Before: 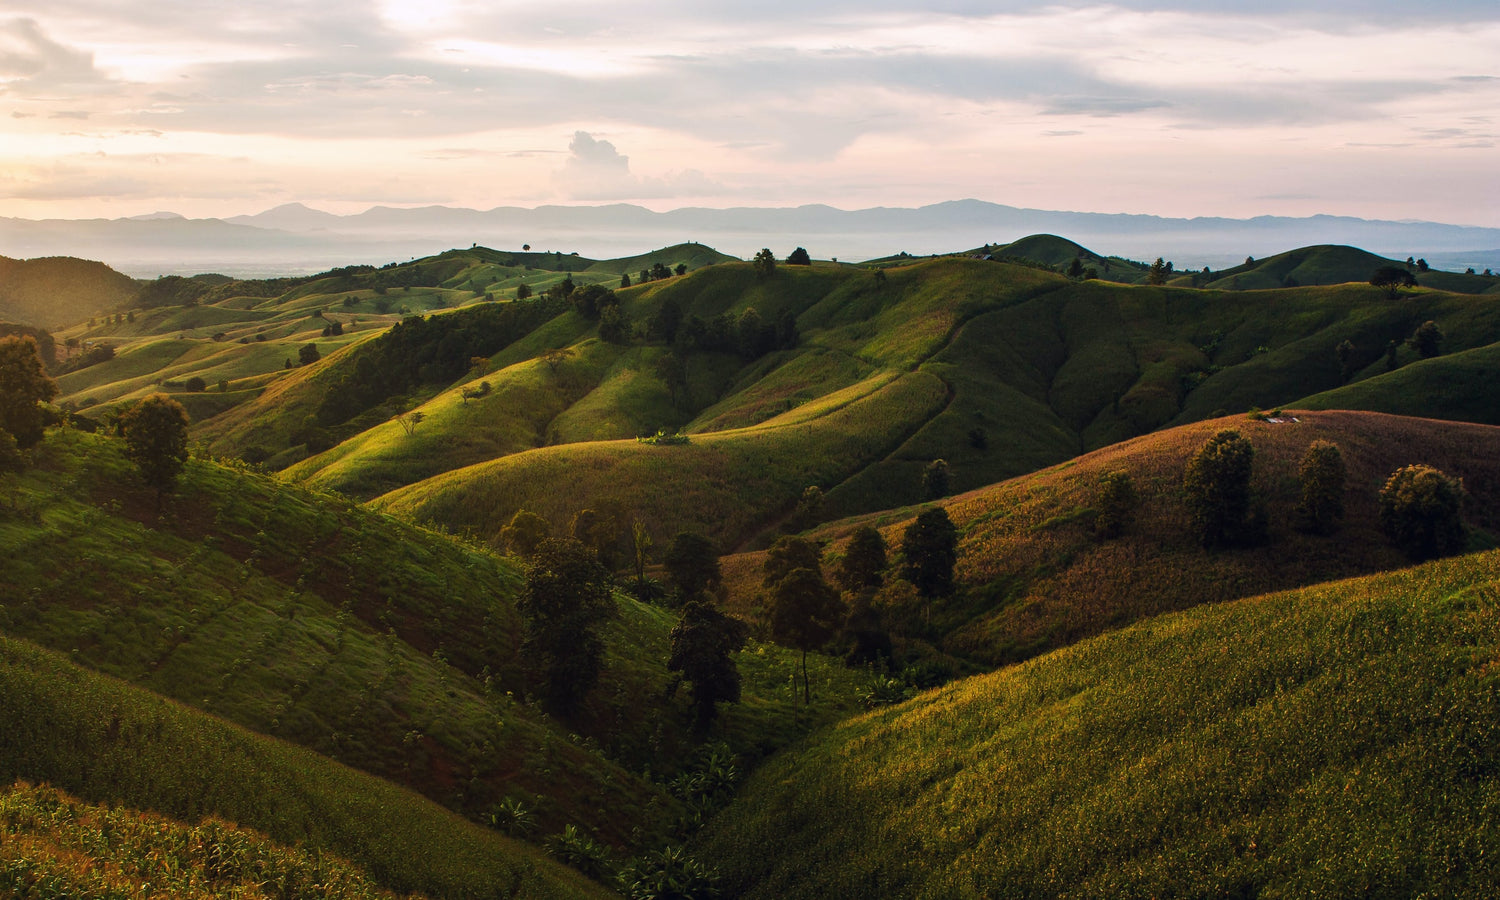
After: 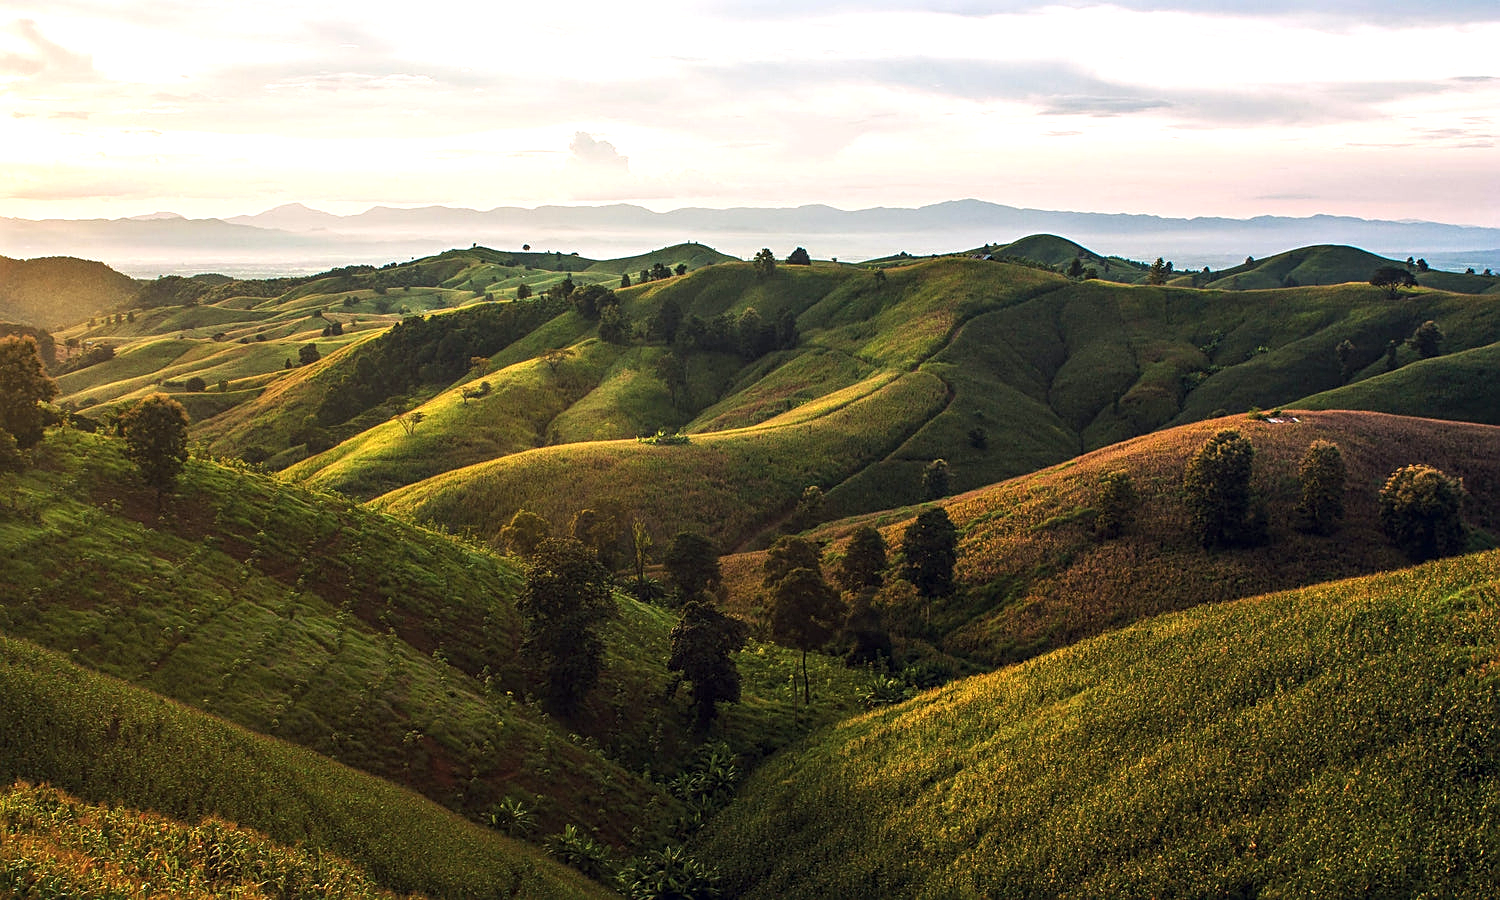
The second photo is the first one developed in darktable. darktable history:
local contrast: on, module defaults
sharpen: on, module defaults
exposure: exposure 0.6 EV, compensate highlight preservation false
